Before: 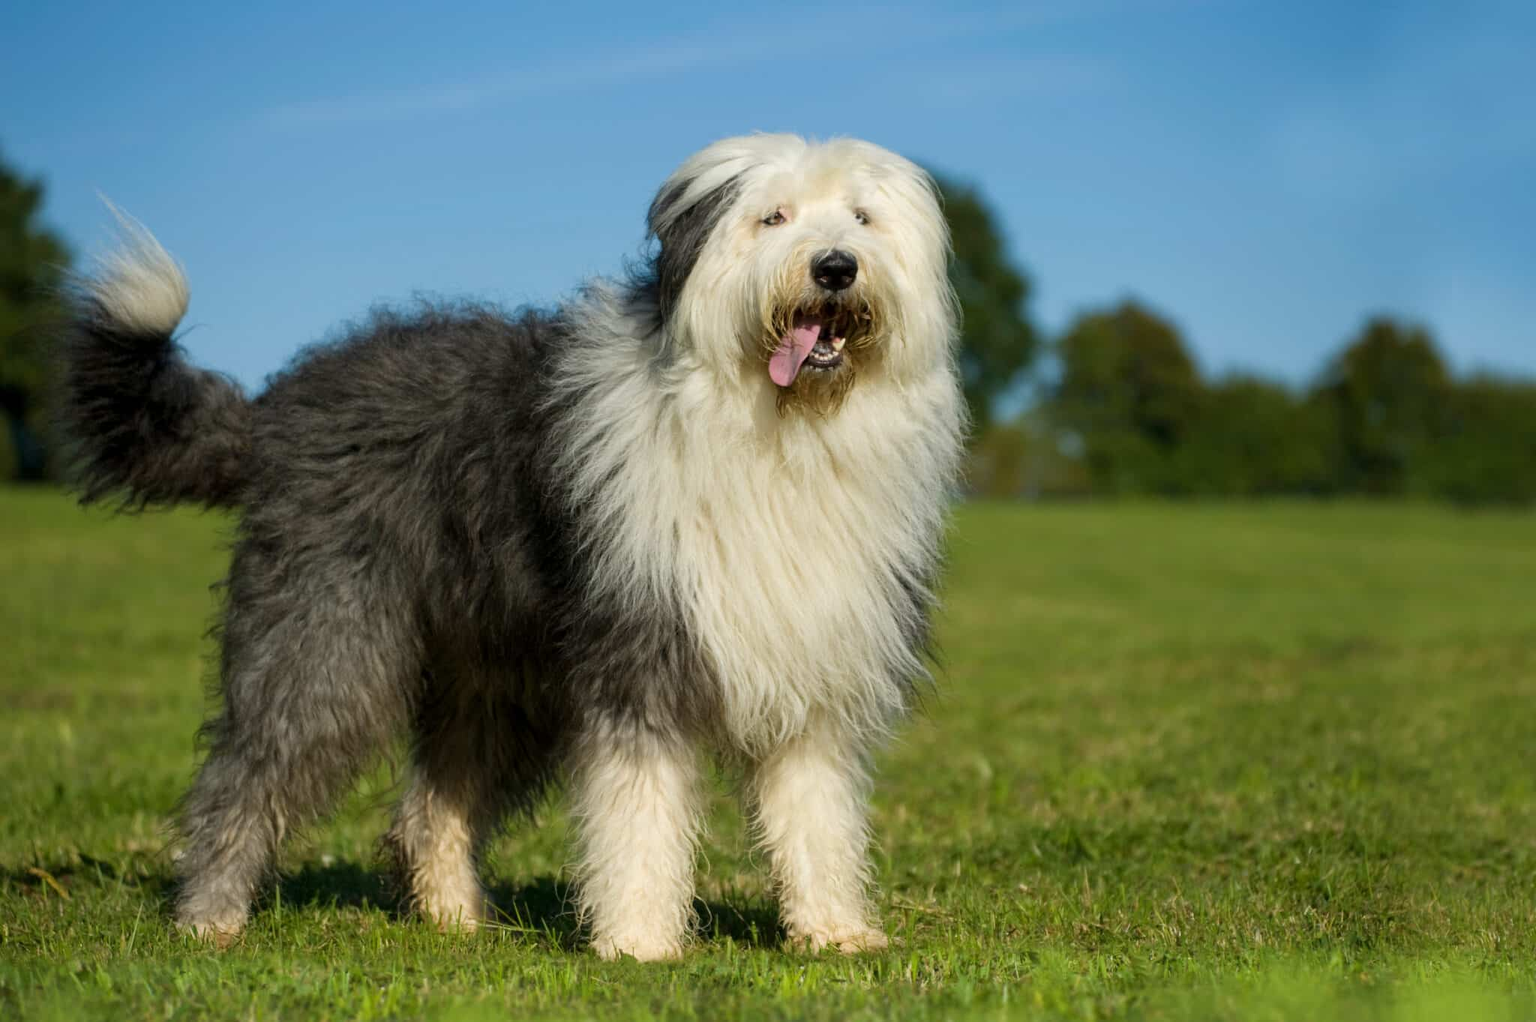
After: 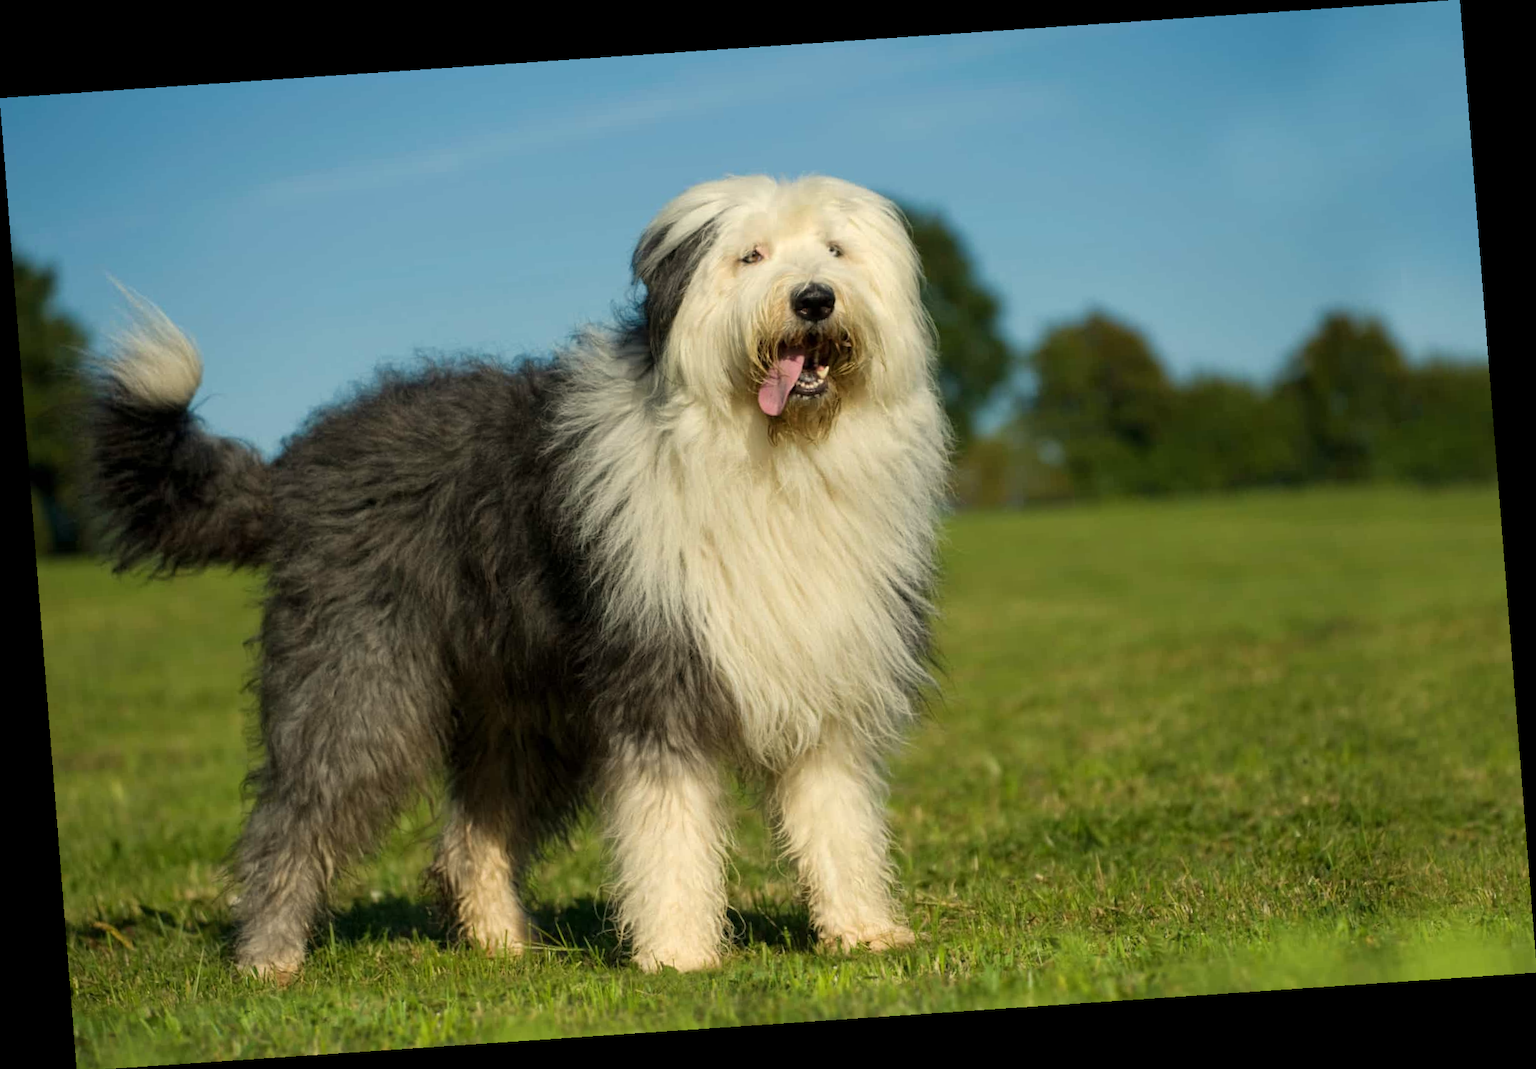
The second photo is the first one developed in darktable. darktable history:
rotate and perspective: rotation -4.2°, shear 0.006, automatic cropping off
white balance: red 1.029, blue 0.92
